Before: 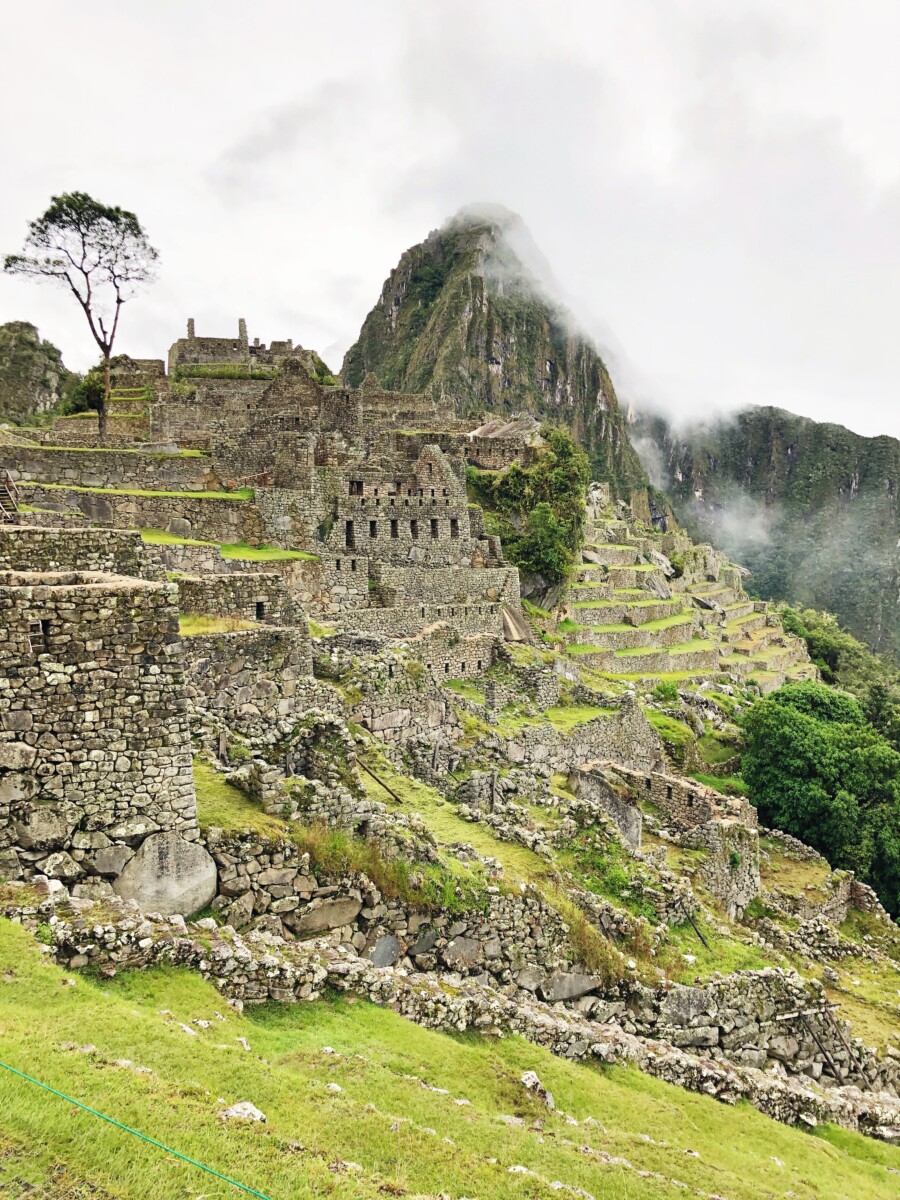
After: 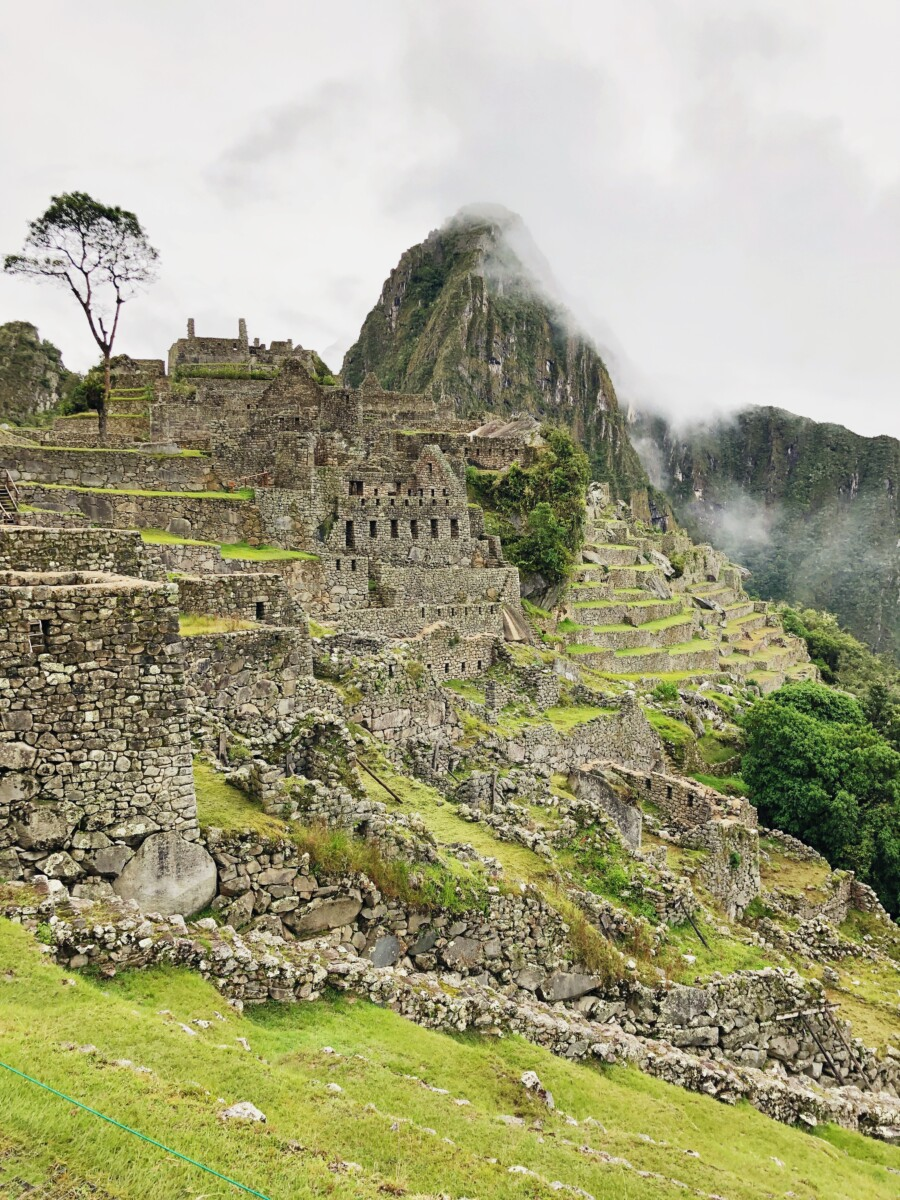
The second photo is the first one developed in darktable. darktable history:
exposure: exposure -0.153 EV, compensate exposure bias true, compensate highlight preservation false
